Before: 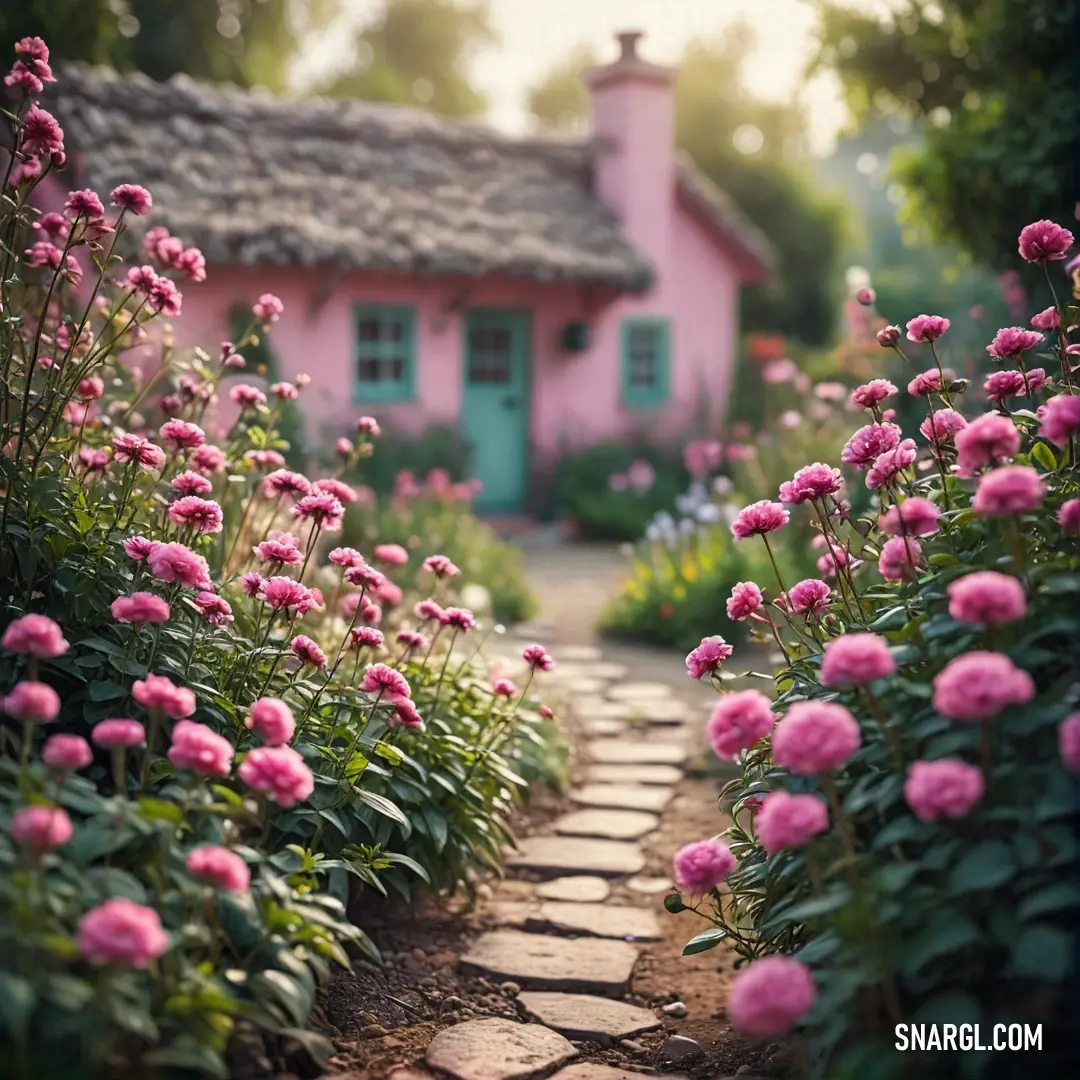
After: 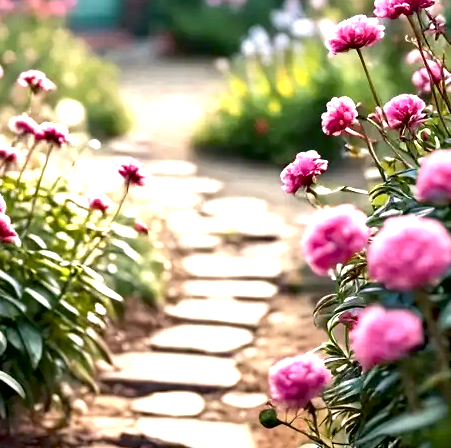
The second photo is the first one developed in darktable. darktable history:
crop: left 37.571%, top 44.984%, right 20.664%, bottom 13.53%
local contrast: mode bilateral grid, contrast 43, coarseness 69, detail 216%, midtone range 0.2
exposure: black level correction 0.01, exposure 1 EV, compensate highlight preservation false
